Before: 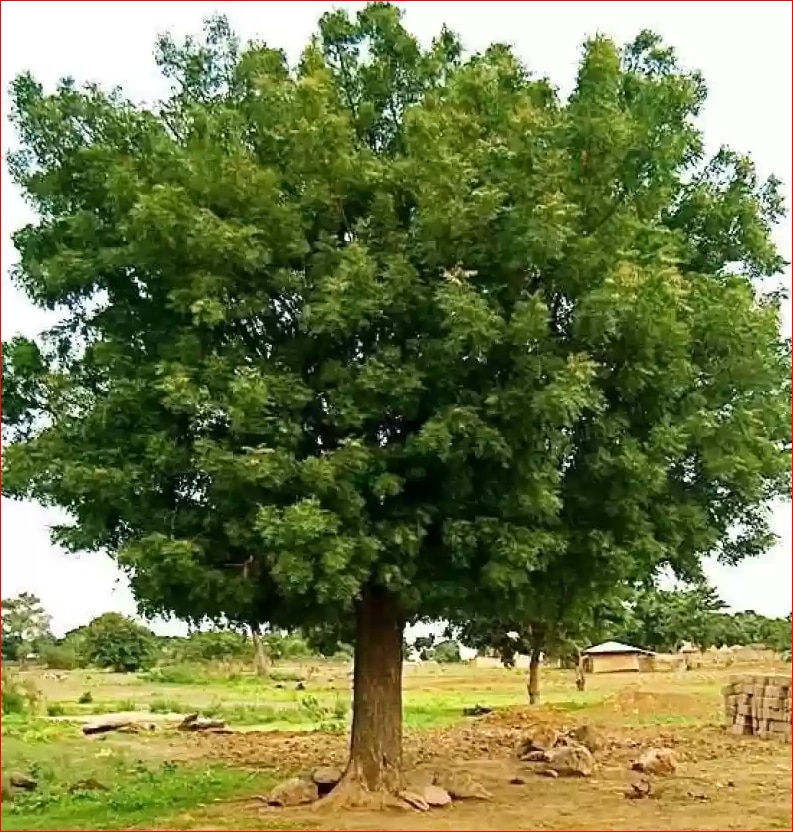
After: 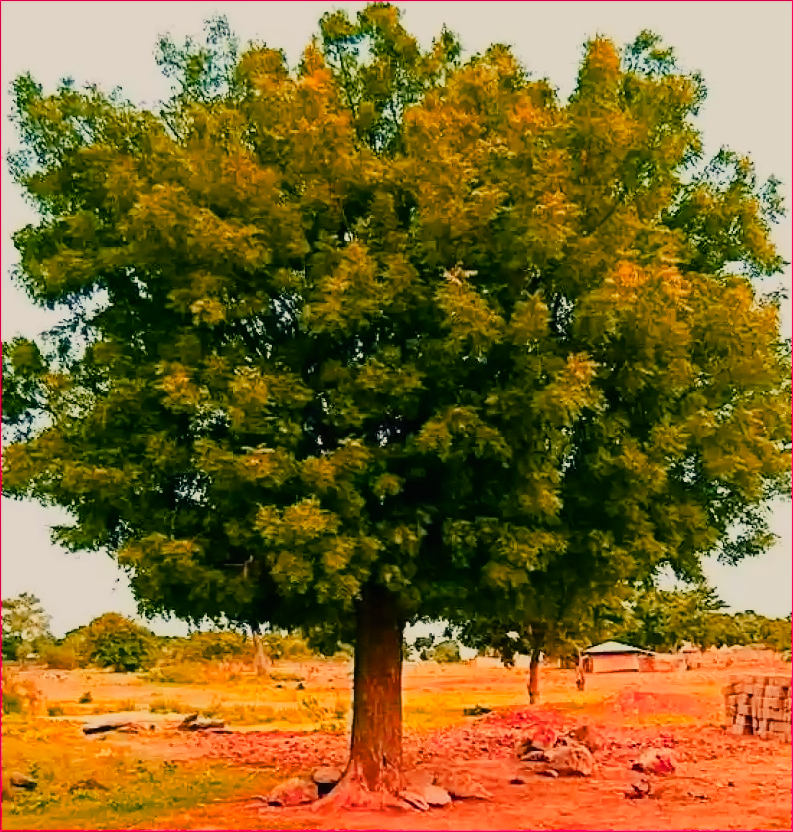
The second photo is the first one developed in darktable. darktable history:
color balance rgb: shadows lift › chroma 2%, shadows lift › hue 219.6°, power › hue 313.2°, highlights gain › chroma 3%, highlights gain › hue 75.6°, global offset › luminance 0.5%, perceptual saturation grading › global saturation 15.33%, perceptual saturation grading › highlights -19.33%, perceptual saturation grading › shadows 20%, global vibrance 20%
color zones: curves: ch1 [(0.24, 0.634) (0.75, 0.5)]; ch2 [(0.253, 0.437) (0.745, 0.491)], mix 102.12%
filmic rgb: black relative exposure -7.65 EV, white relative exposure 4.56 EV, hardness 3.61, contrast 1.05
